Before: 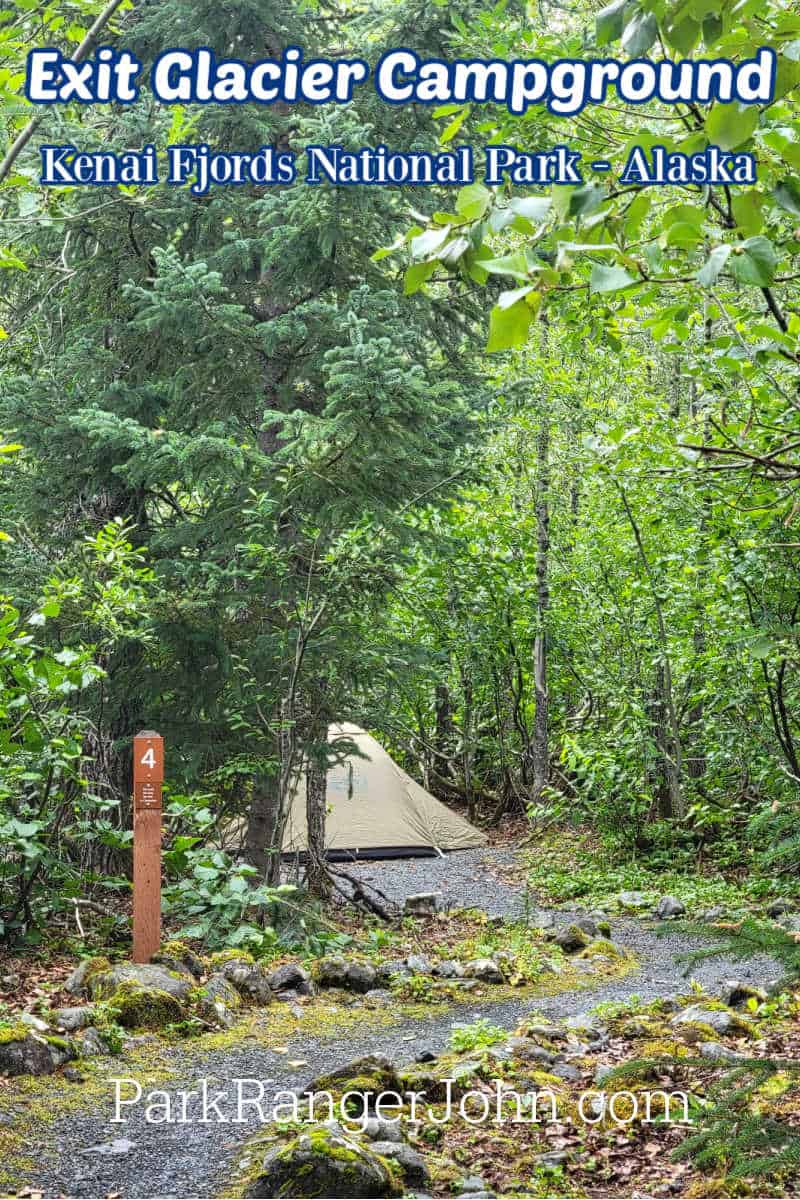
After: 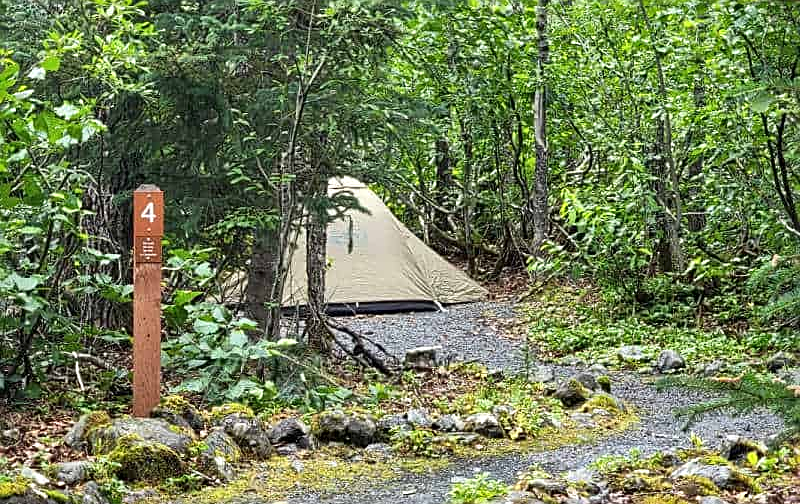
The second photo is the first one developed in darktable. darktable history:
sharpen: on, module defaults
crop: top 45.551%, bottom 12.262%
local contrast: mode bilateral grid, contrast 20, coarseness 50, detail 140%, midtone range 0.2
